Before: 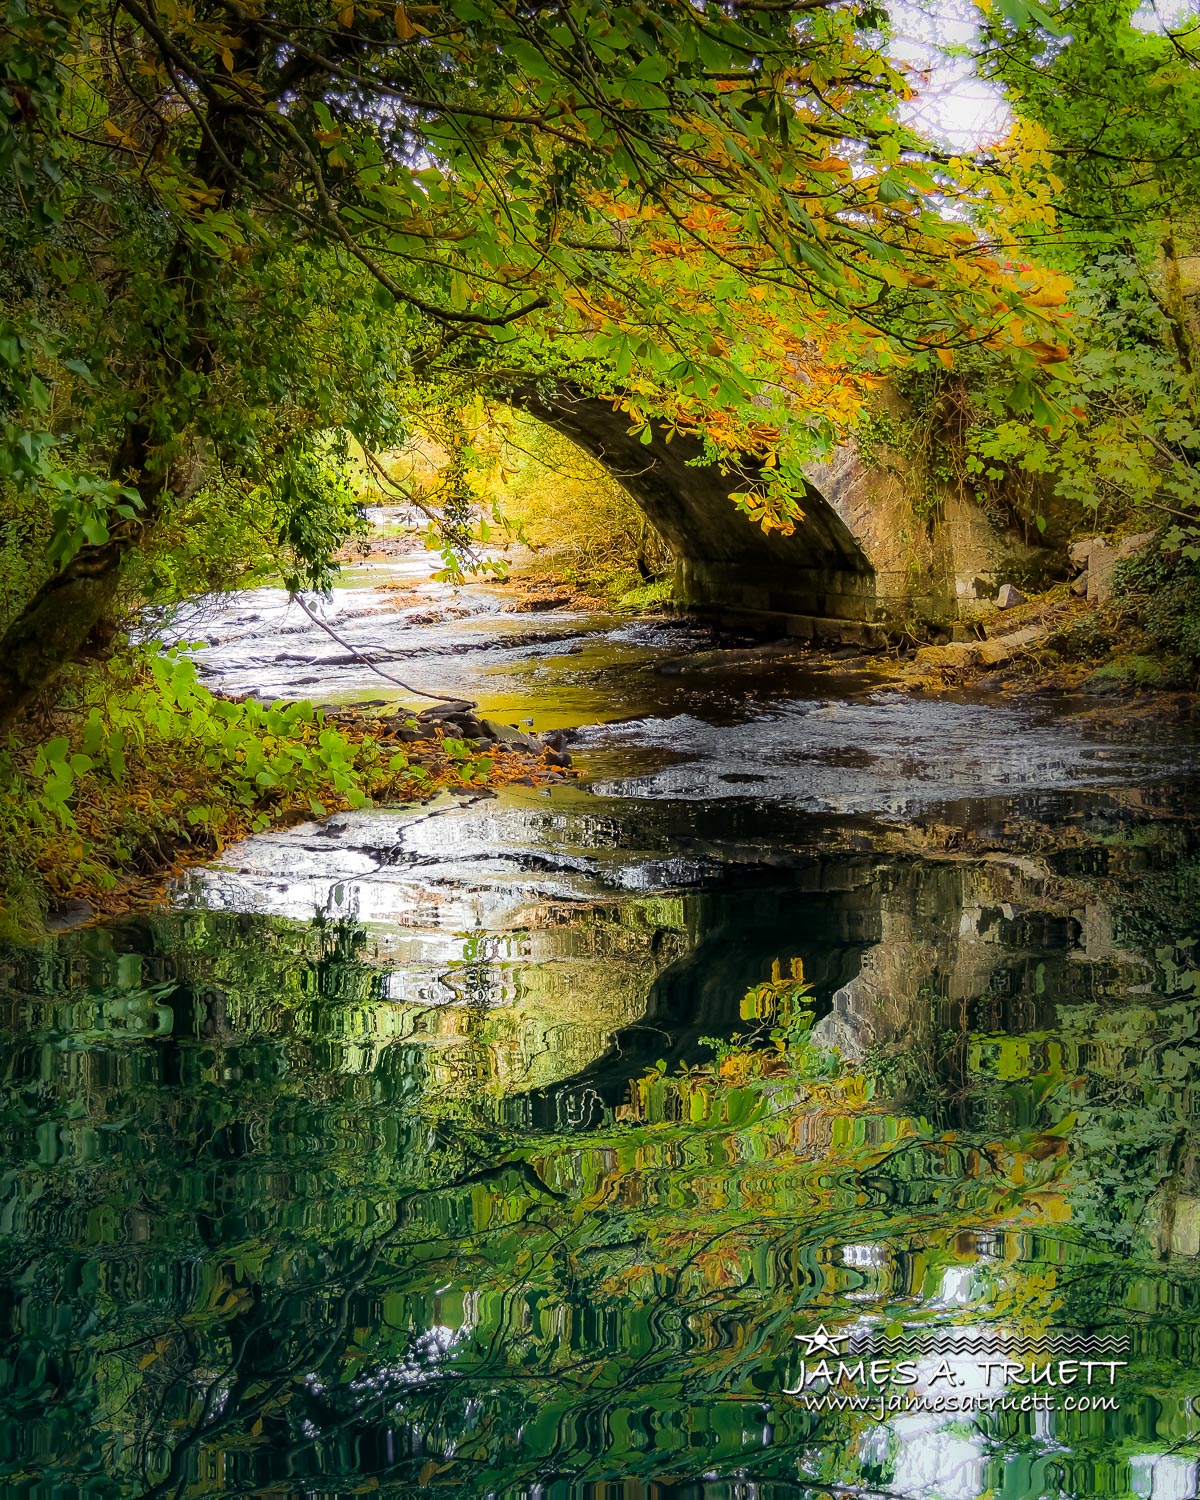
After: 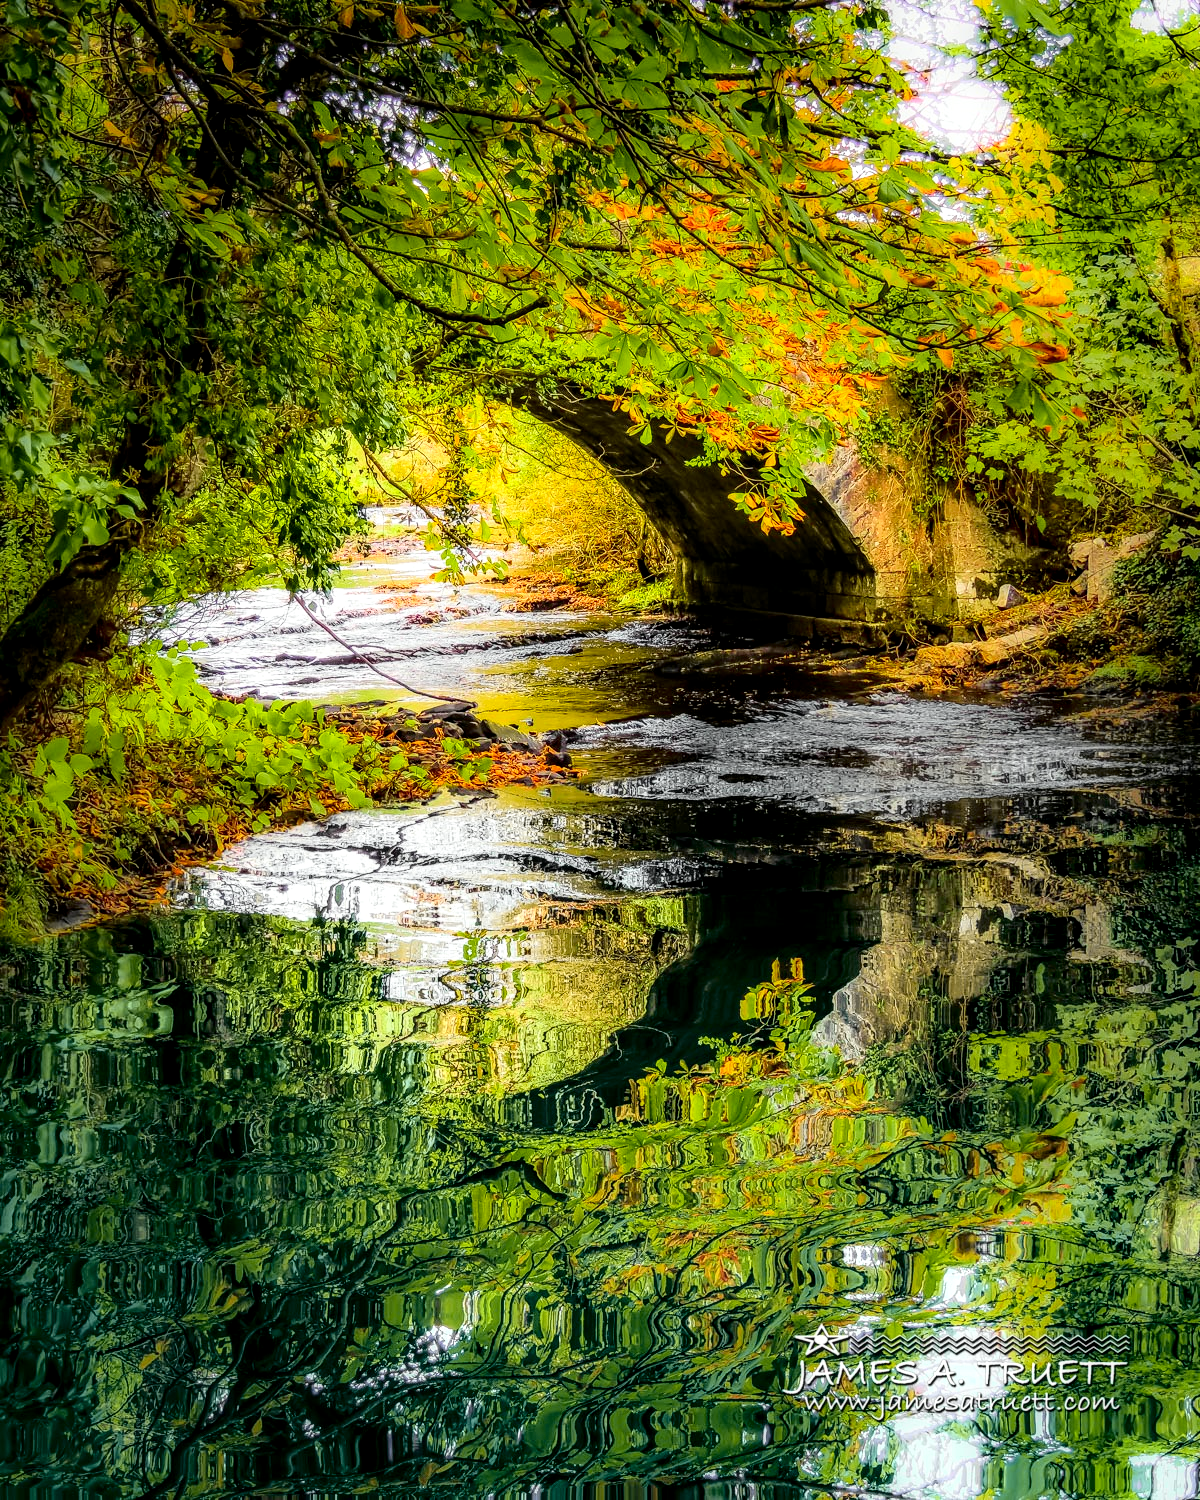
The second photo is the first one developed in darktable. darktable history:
tone curve: curves: ch0 [(0, 0) (0.135, 0.09) (0.326, 0.386) (0.489, 0.573) (0.663, 0.749) (0.854, 0.897) (1, 0.974)]; ch1 [(0, 0) (0.366, 0.367) (0.475, 0.453) (0.494, 0.493) (0.504, 0.497) (0.544, 0.569) (0.562, 0.605) (0.622, 0.694) (1, 1)]; ch2 [(0, 0) (0.333, 0.346) (0.375, 0.375) (0.424, 0.43) (0.476, 0.492) (0.502, 0.503) (0.533, 0.534) (0.572, 0.603) (0.605, 0.656) (0.641, 0.709) (1, 1)], color space Lab, independent channels, preserve colors none
local contrast: detail 140%
